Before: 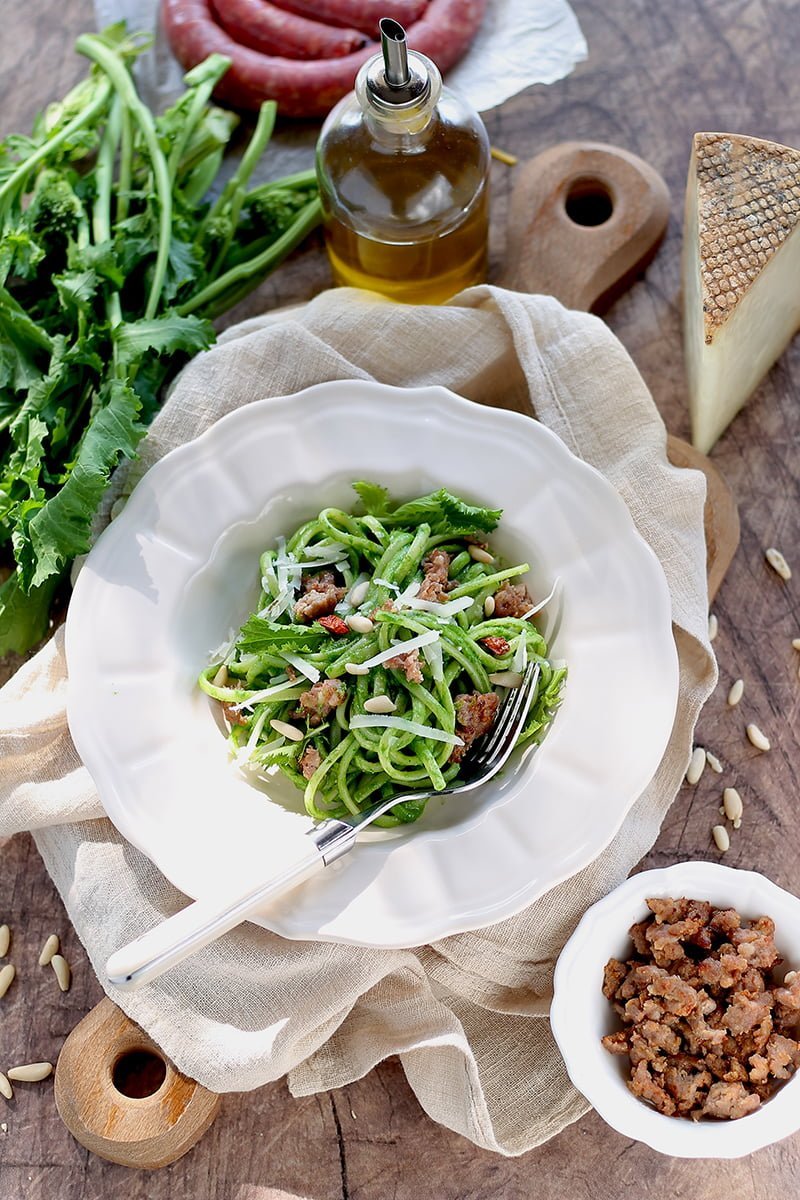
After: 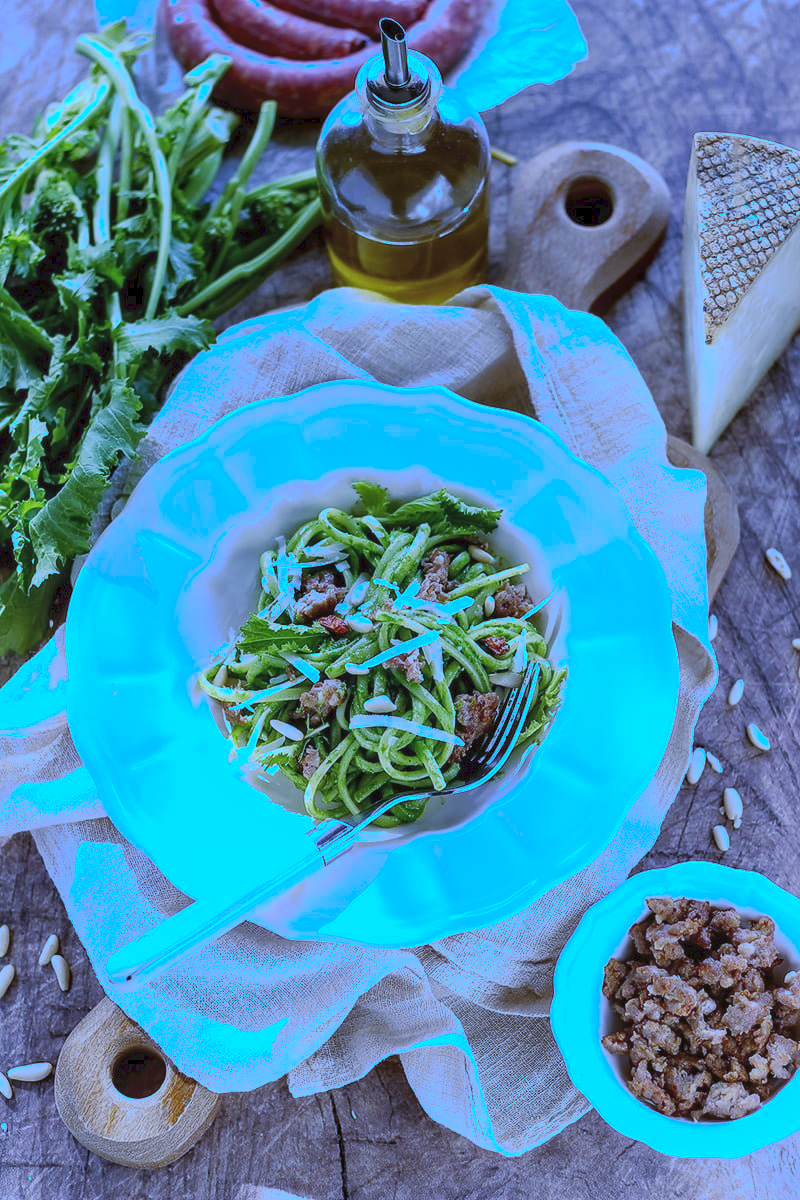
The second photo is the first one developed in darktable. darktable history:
local contrast: on, module defaults
white balance: red 0.766, blue 1.537
tone curve: curves: ch0 [(0, 0) (0.003, 0.08) (0.011, 0.088) (0.025, 0.104) (0.044, 0.122) (0.069, 0.141) (0.1, 0.161) (0.136, 0.181) (0.177, 0.209) (0.224, 0.246) (0.277, 0.293) (0.335, 0.343) (0.399, 0.399) (0.468, 0.464) (0.543, 0.54) (0.623, 0.616) (0.709, 0.694) (0.801, 0.757) (0.898, 0.821) (1, 1)], preserve colors none
